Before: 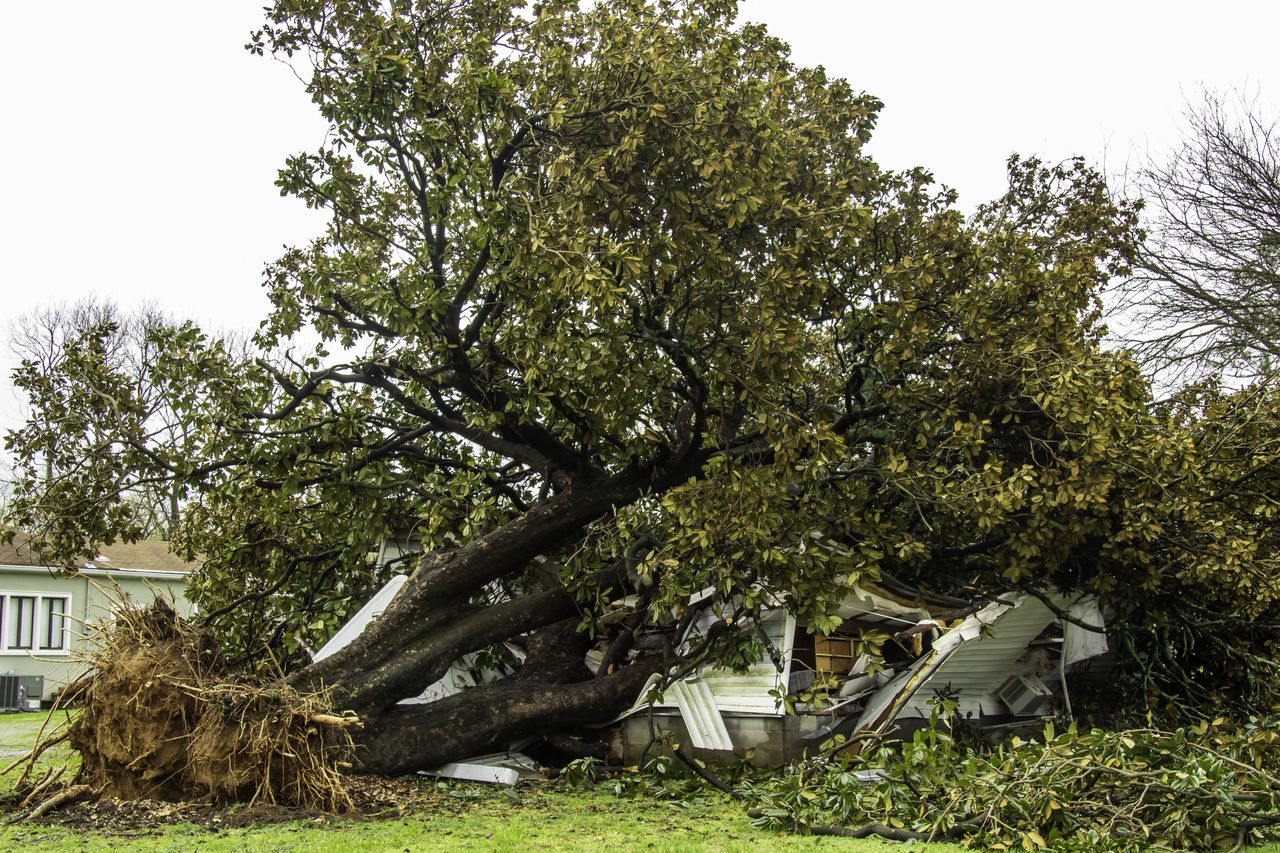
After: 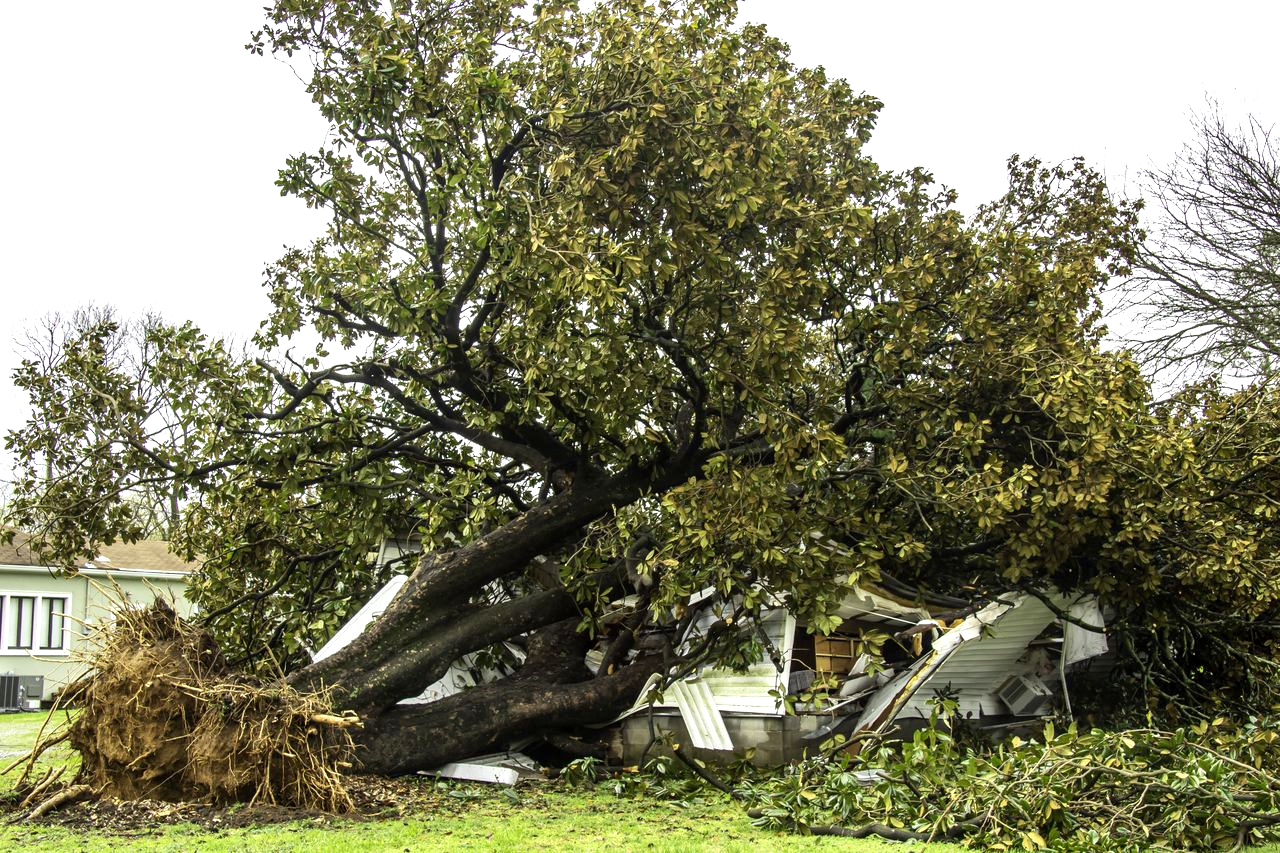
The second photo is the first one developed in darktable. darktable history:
exposure: black level correction 0.001, exposure 0.5 EV, compensate exposure bias true, compensate highlight preservation false
contrast brightness saturation: contrast 0.1, brightness 0.02, saturation 0.02
